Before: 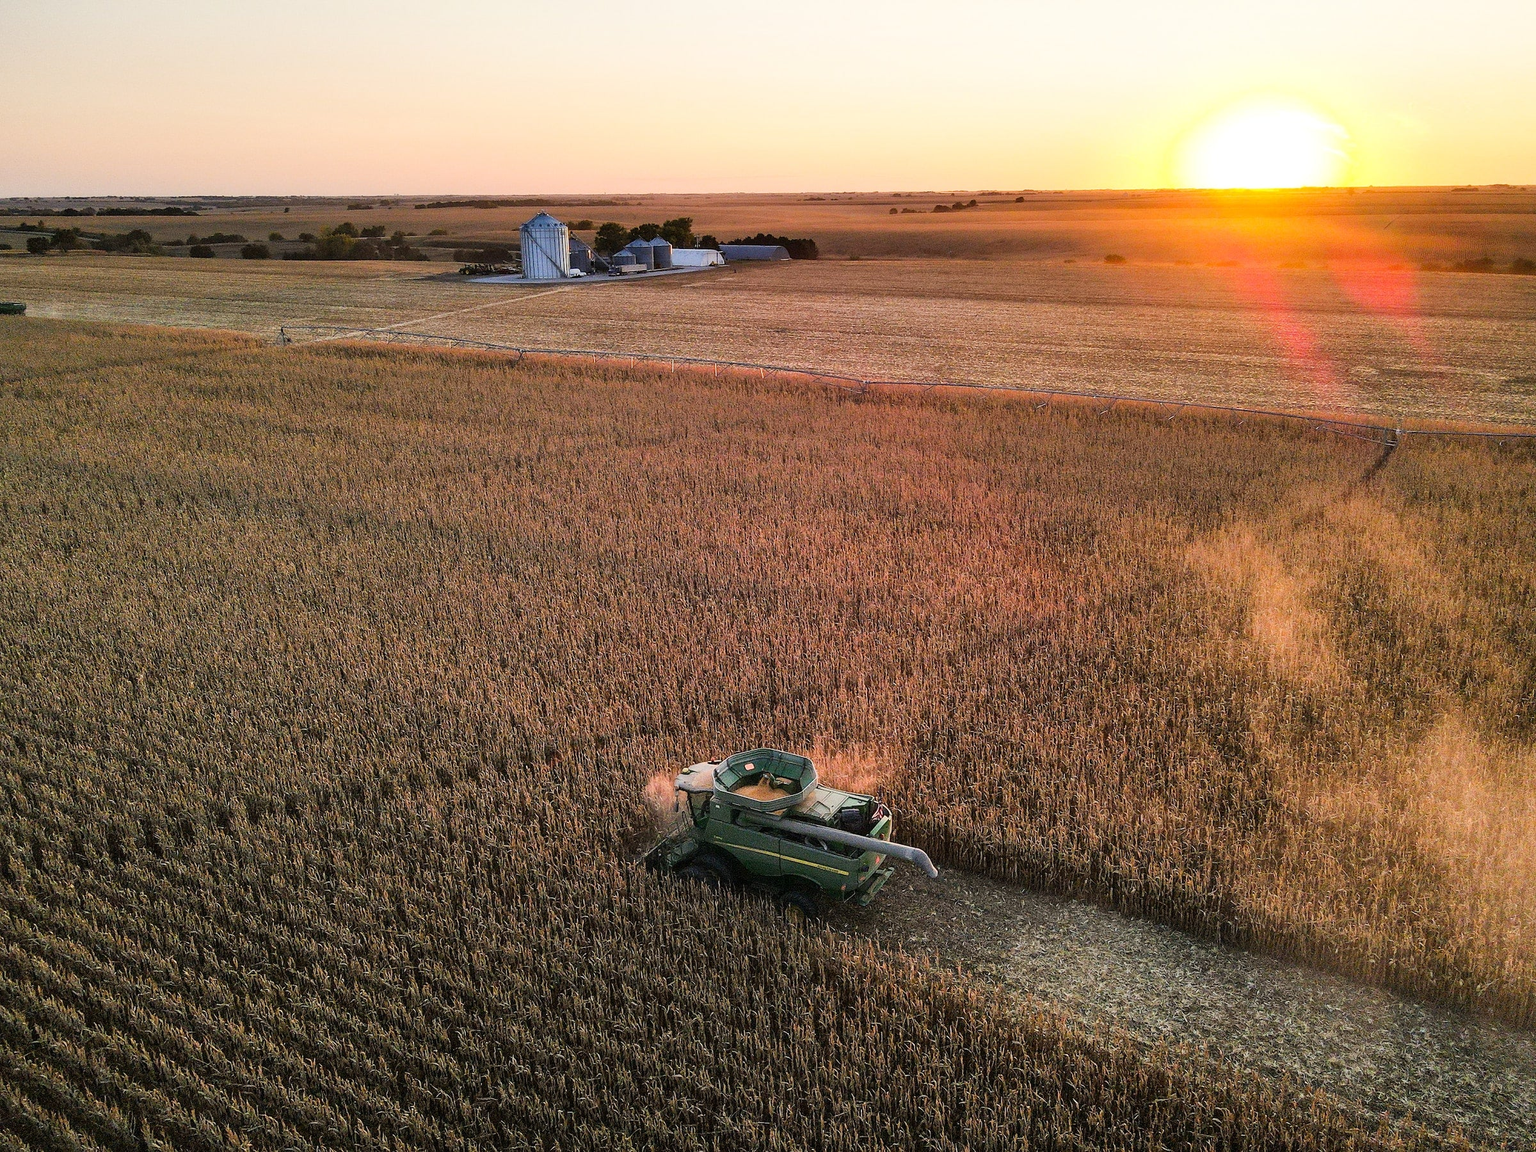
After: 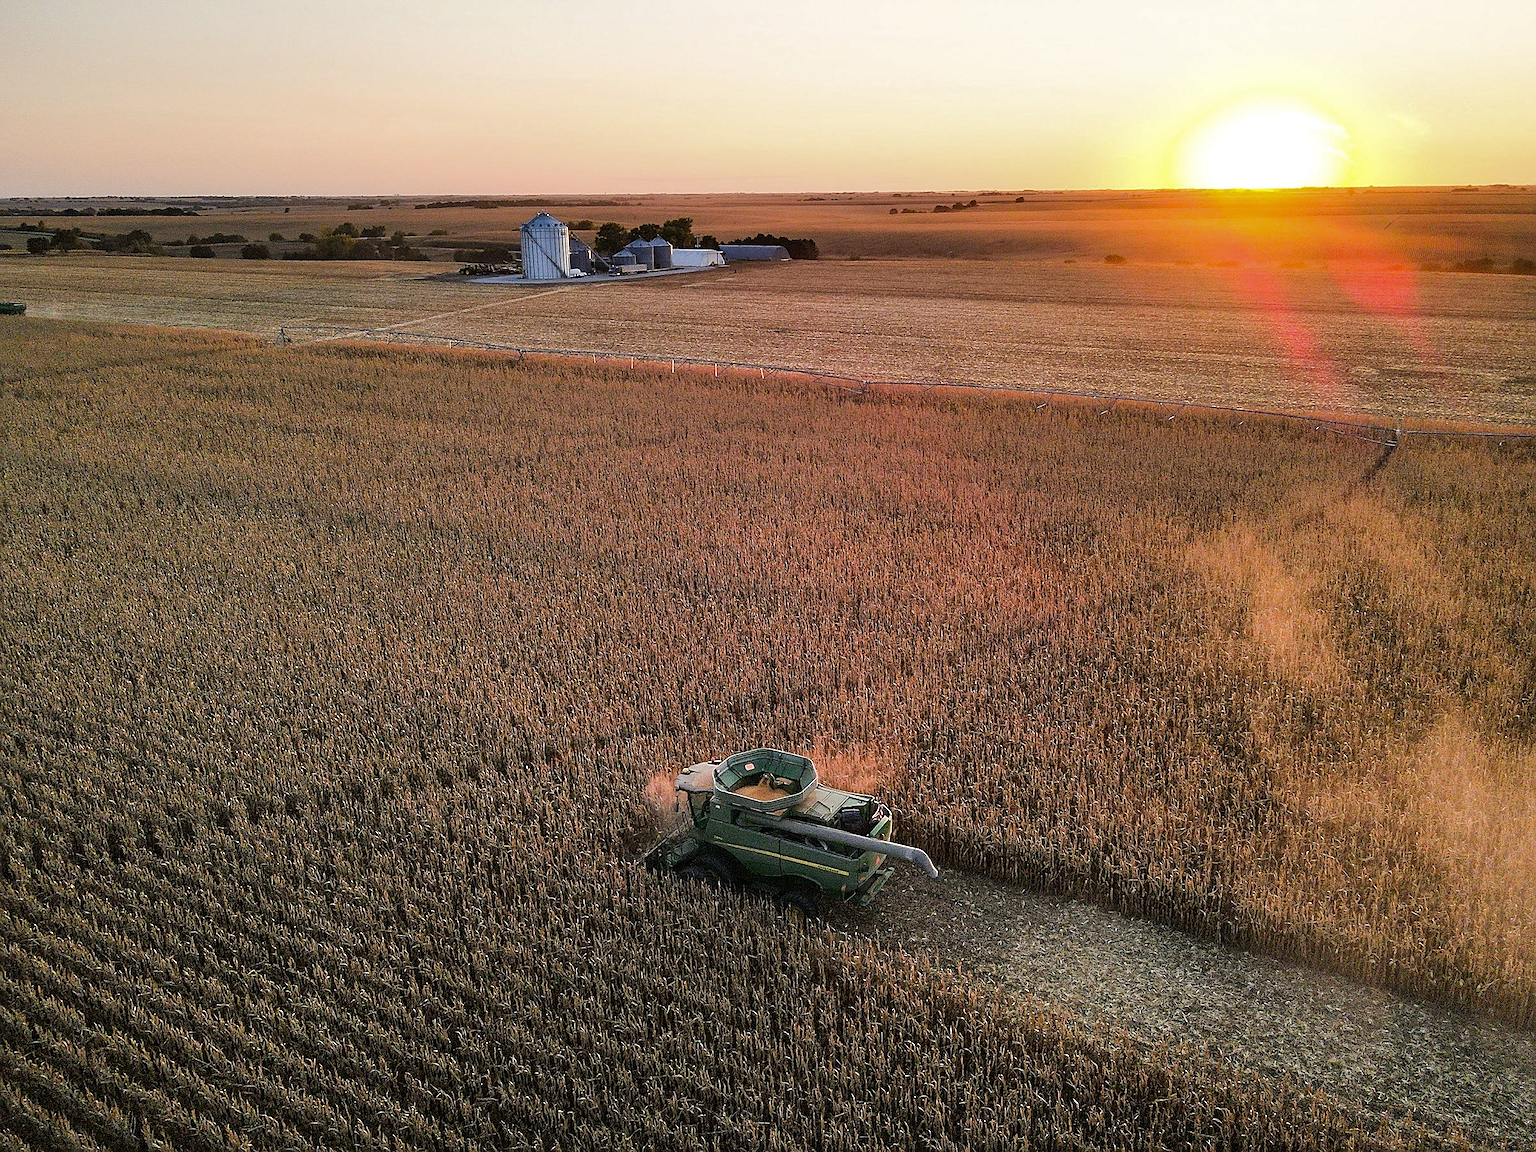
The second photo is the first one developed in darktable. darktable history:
sharpen: on, module defaults
rgb curve: curves: ch0 [(0, 0) (0.175, 0.154) (0.785, 0.663) (1, 1)]
